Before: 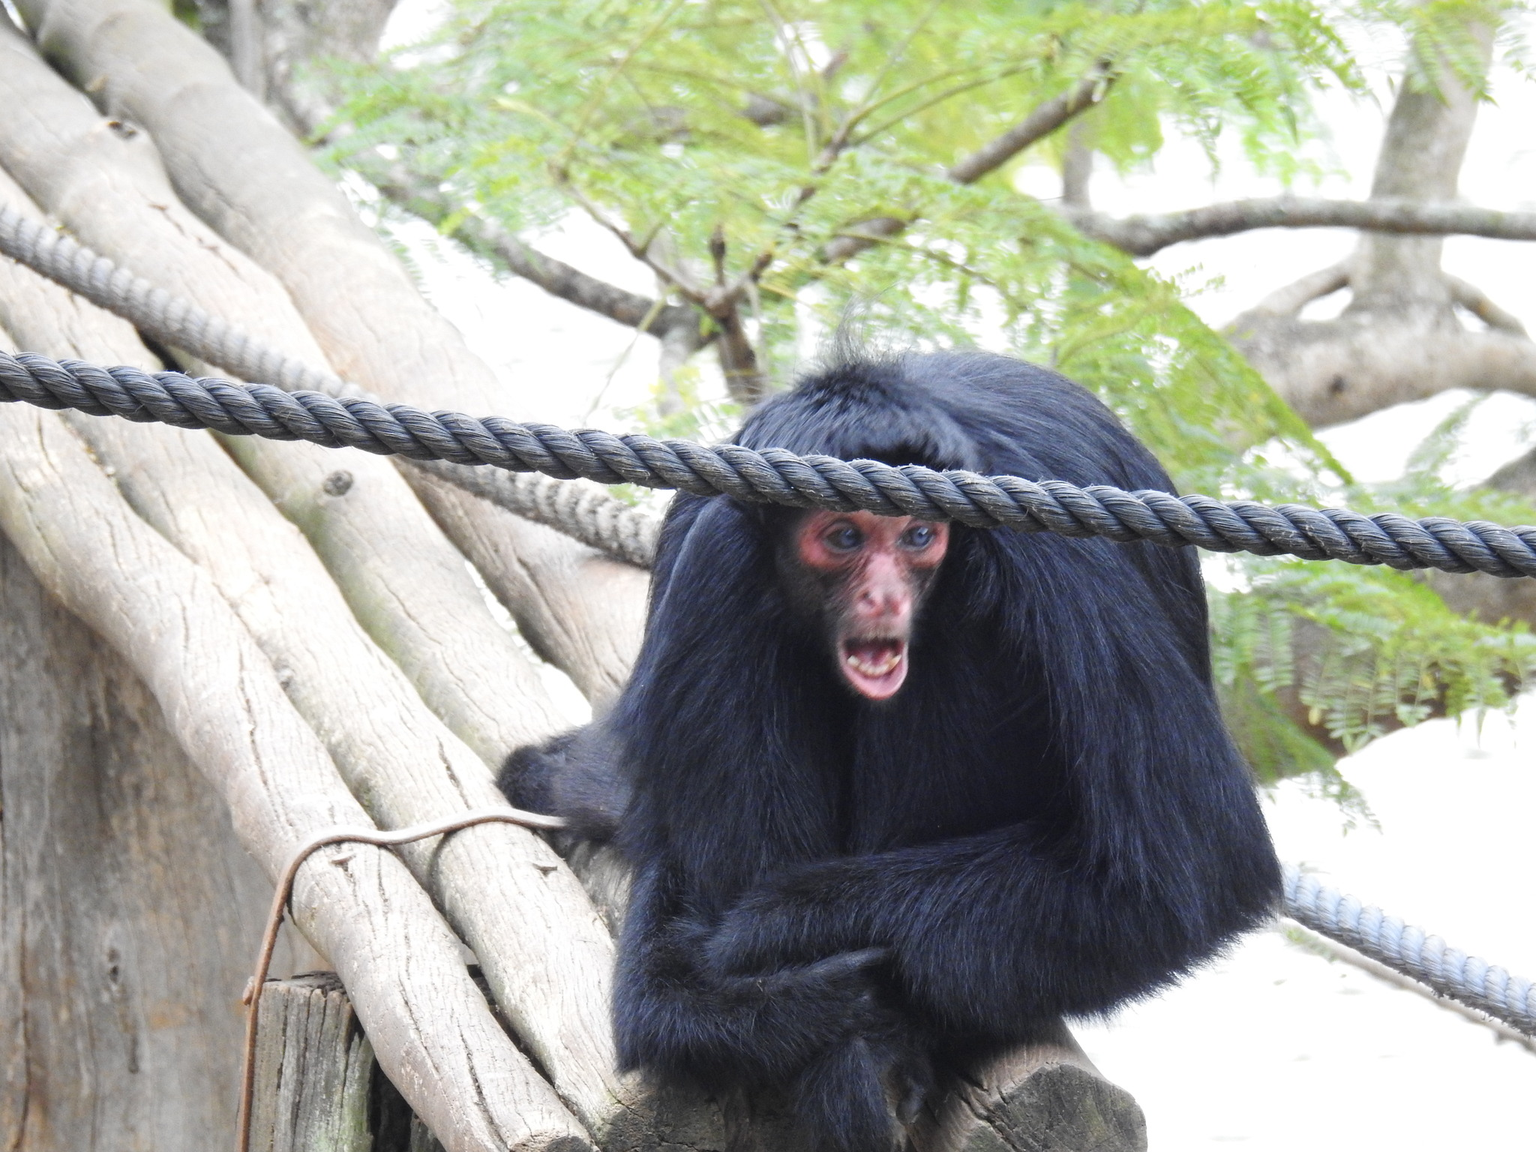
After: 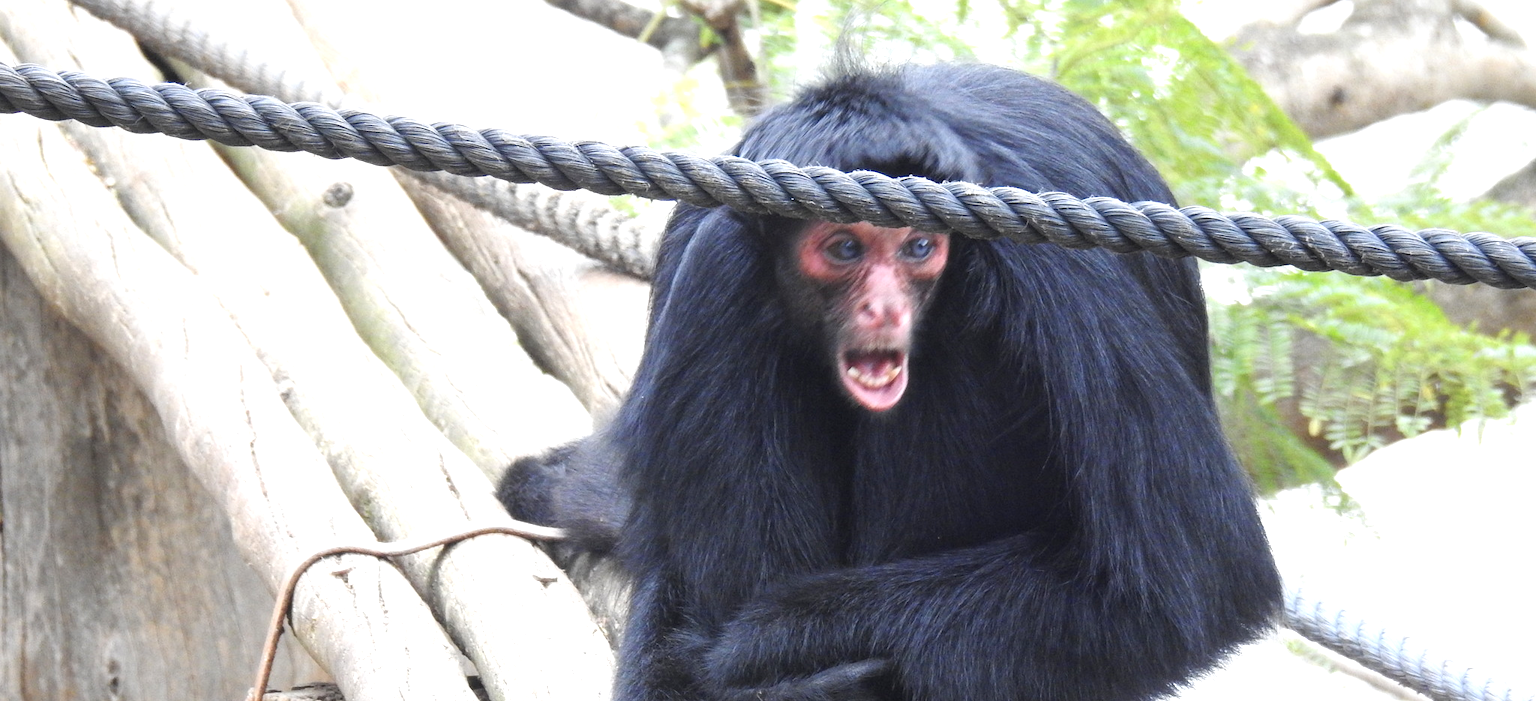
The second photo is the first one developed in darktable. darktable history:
crop and rotate: top 25.11%, bottom 13.998%
exposure: black level correction 0.001, exposure 0.499 EV, compensate highlight preservation false
